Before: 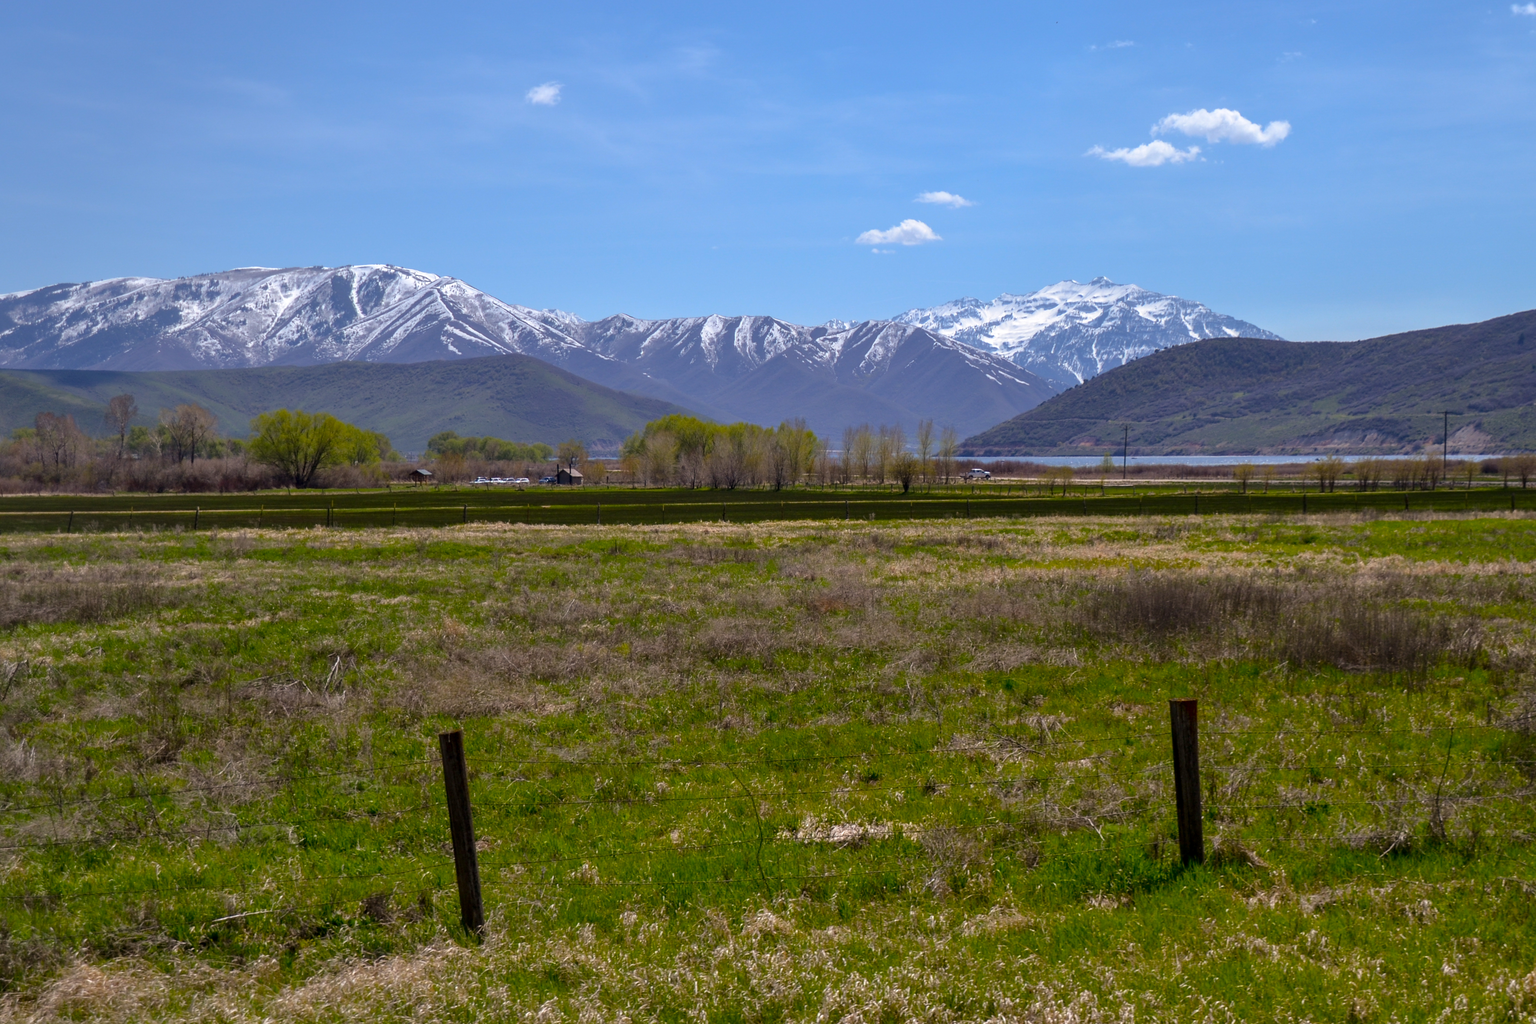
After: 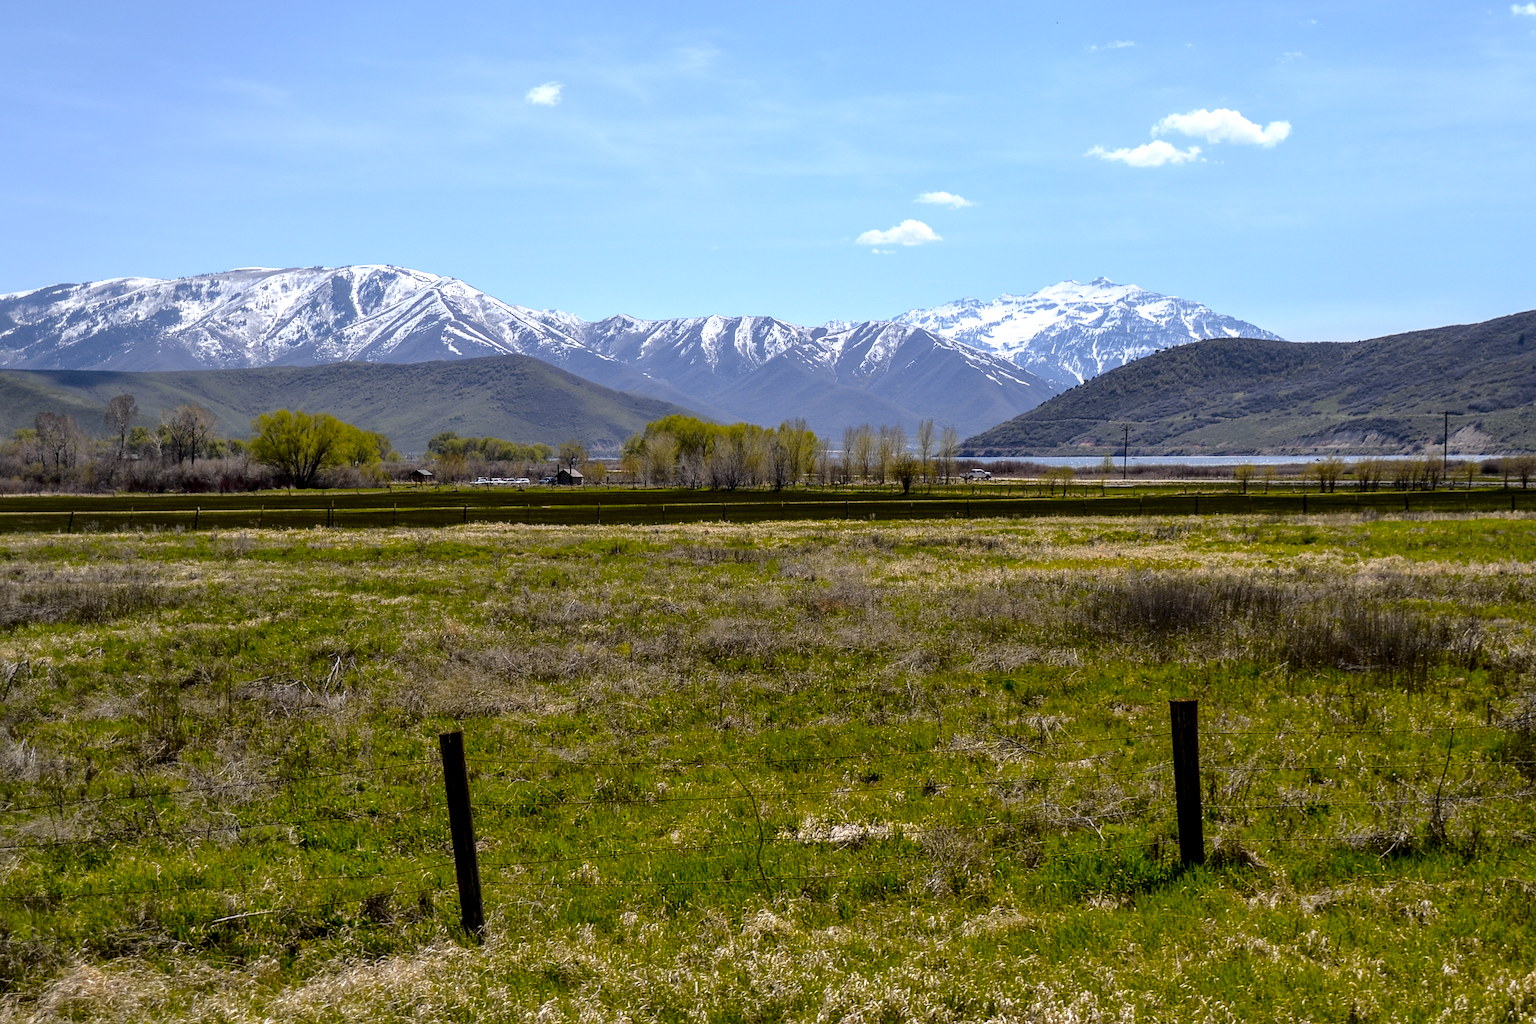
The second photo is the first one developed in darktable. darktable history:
local contrast: detail 130%
tone equalizer: -8 EV -0.001 EV, -7 EV 0.001 EV, -6 EV -0.002 EV, -5 EV -0.003 EV, -4 EV -0.062 EV, -3 EV -0.222 EV, -2 EV -0.267 EV, -1 EV 0.105 EV, +0 EV 0.303 EV
sharpen: on, module defaults
tone curve: curves: ch0 [(0, 0.013) (0.129, 0.1) (0.327, 0.382) (0.489, 0.573) (0.66, 0.748) (0.858, 0.926) (1, 0.977)]; ch1 [(0, 0) (0.353, 0.344) (0.45, 0.46) (0.498, 0.498) (0.521, 0.512) (0.563, 0.559) (0.592, 0.585) (0.647, 0.68) (1, 1)]; ch2 [(0, 0) (0.333, 0.346) (0.375, 0.375) (0.427, 0.44) (0.476, 0.492) (0.511, 0.508) (0.528, 0.533) (0.579, 0.61) (0.612, 0.644) (0.66, 0.715) (1, 1)], color space Lab, independent channels, preserve colors none
